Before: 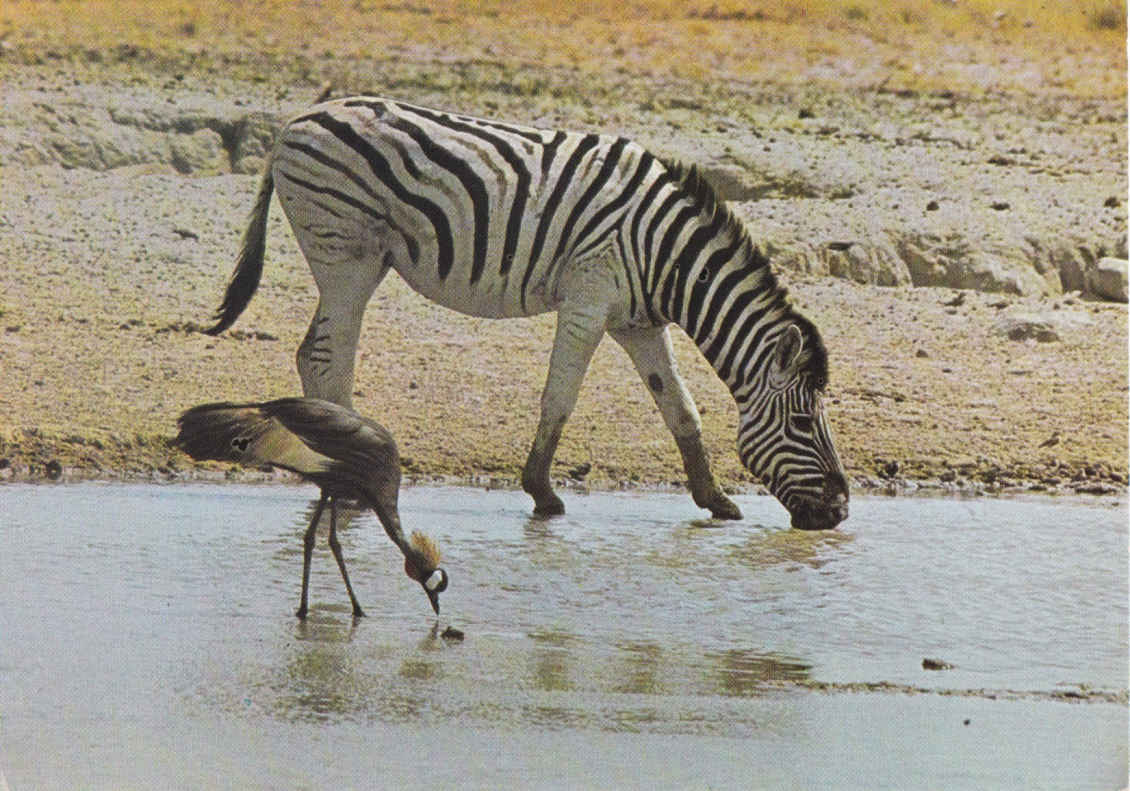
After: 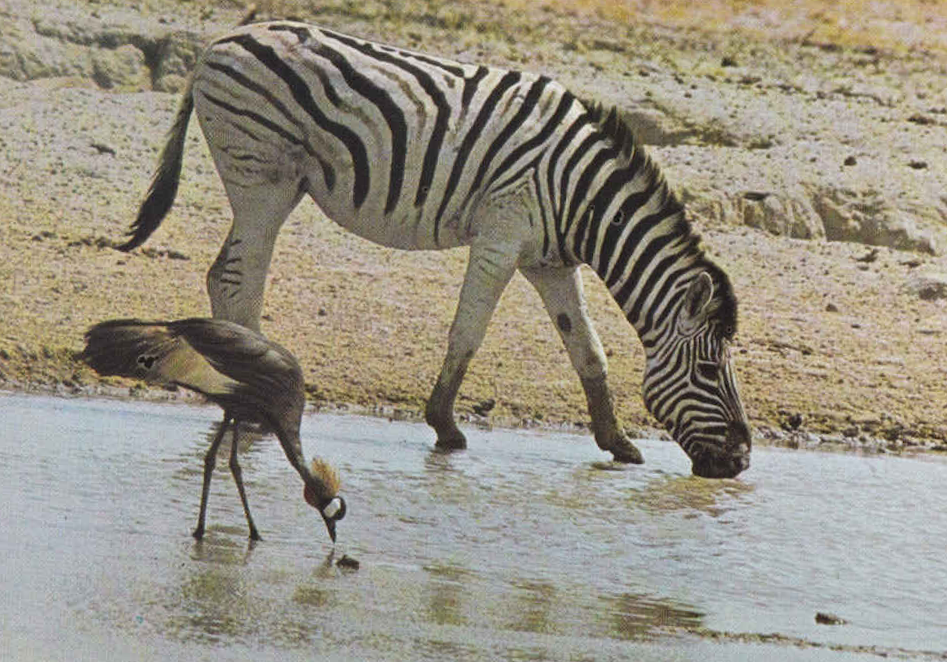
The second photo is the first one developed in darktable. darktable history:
crop and rotate: angle -3.09°, left 5.049%, top 5.156%, right 4.751%, bottom 4.718%
exposure: compensate highlight preservation false
